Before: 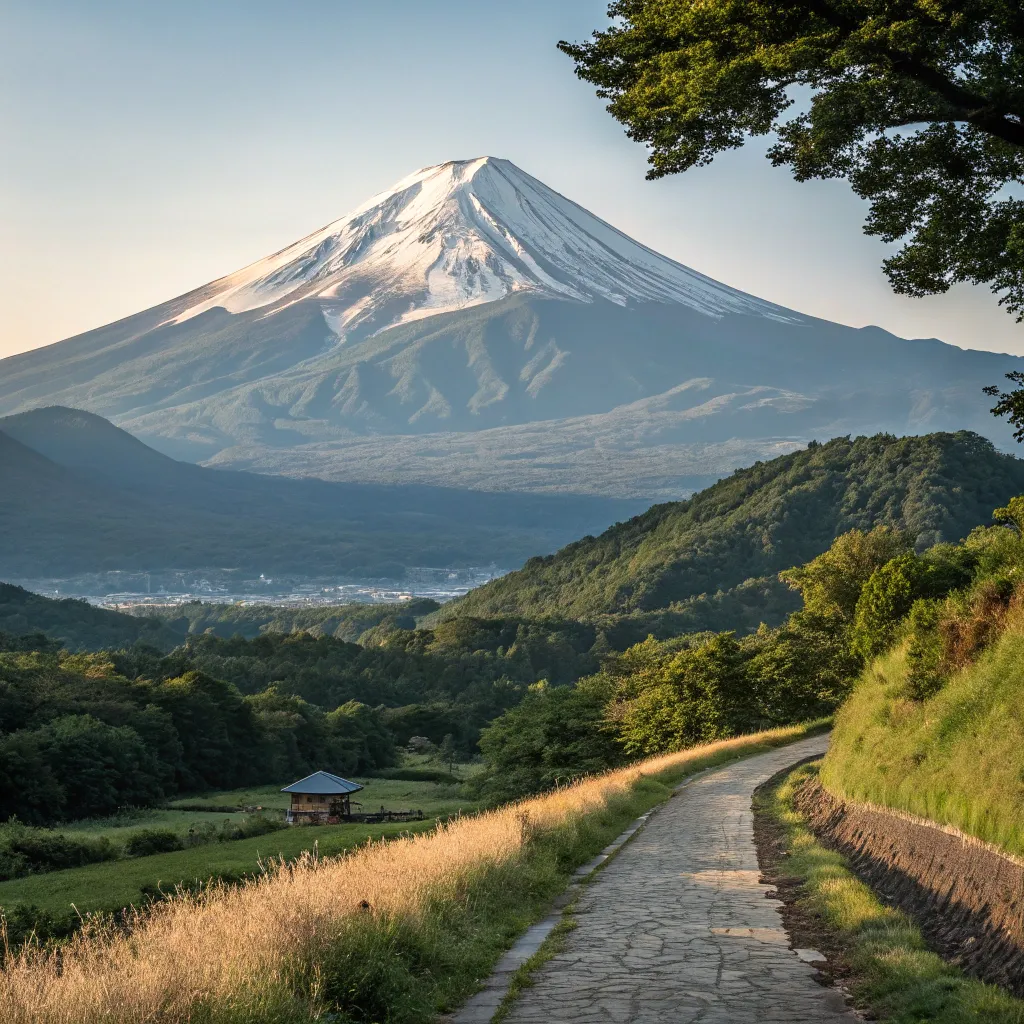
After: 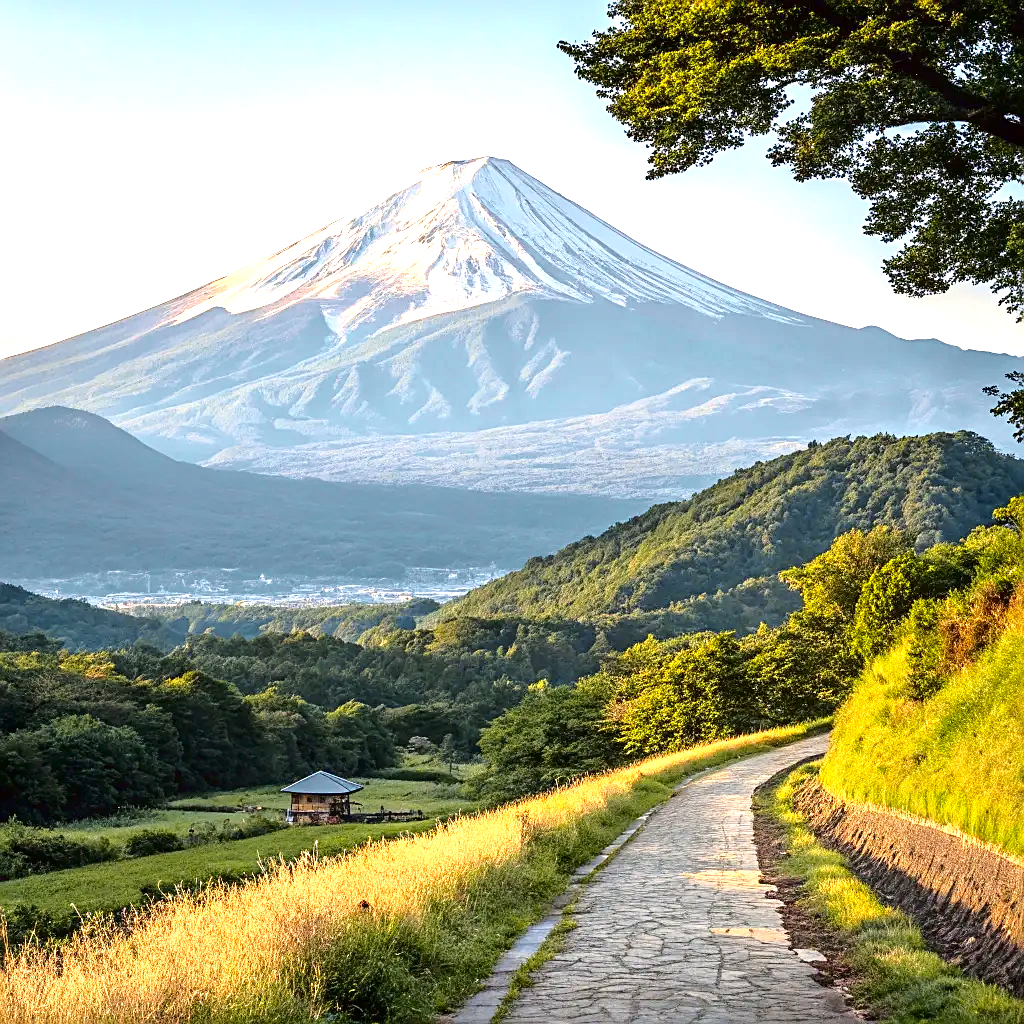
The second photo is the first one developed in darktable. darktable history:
exposure: black level correction 0, exposure 1.2 EV, compensate exposure bias true, compensate highlight preservation false
sharpen: on, module defaults
contrast brightness saturation: brightness -0.02, saturation 0.35
local contrast: highlights 100%, shadows 100%, detail 120%, midtone range 0.2
tone curve: curves: ch0 [(0.003, 0.015) (0.104, 0.07) (0.236, 0.218) (0.401, 0.443) (0.495, 0.55) (0.65, 0.68) (0.832, 0.858) (1, 0.977)]; ch1 [(0, 0) (0.161, 0.092) (0.35, 0.33) (0.379, 0.401) (0.45, 0.466) (0.489, 0.499) (0.55, 0.56) (0.621, 0.615) (0.718, 0.734) (1, 1)]; ch2 [(0, 0) (0.369, 0.427) (0.44, 0.434) (0.502, 0.501) (0.557, 0.55) (0.586, 0.59) (1, 1)], color space Lab, independent channels, preserve colors none
